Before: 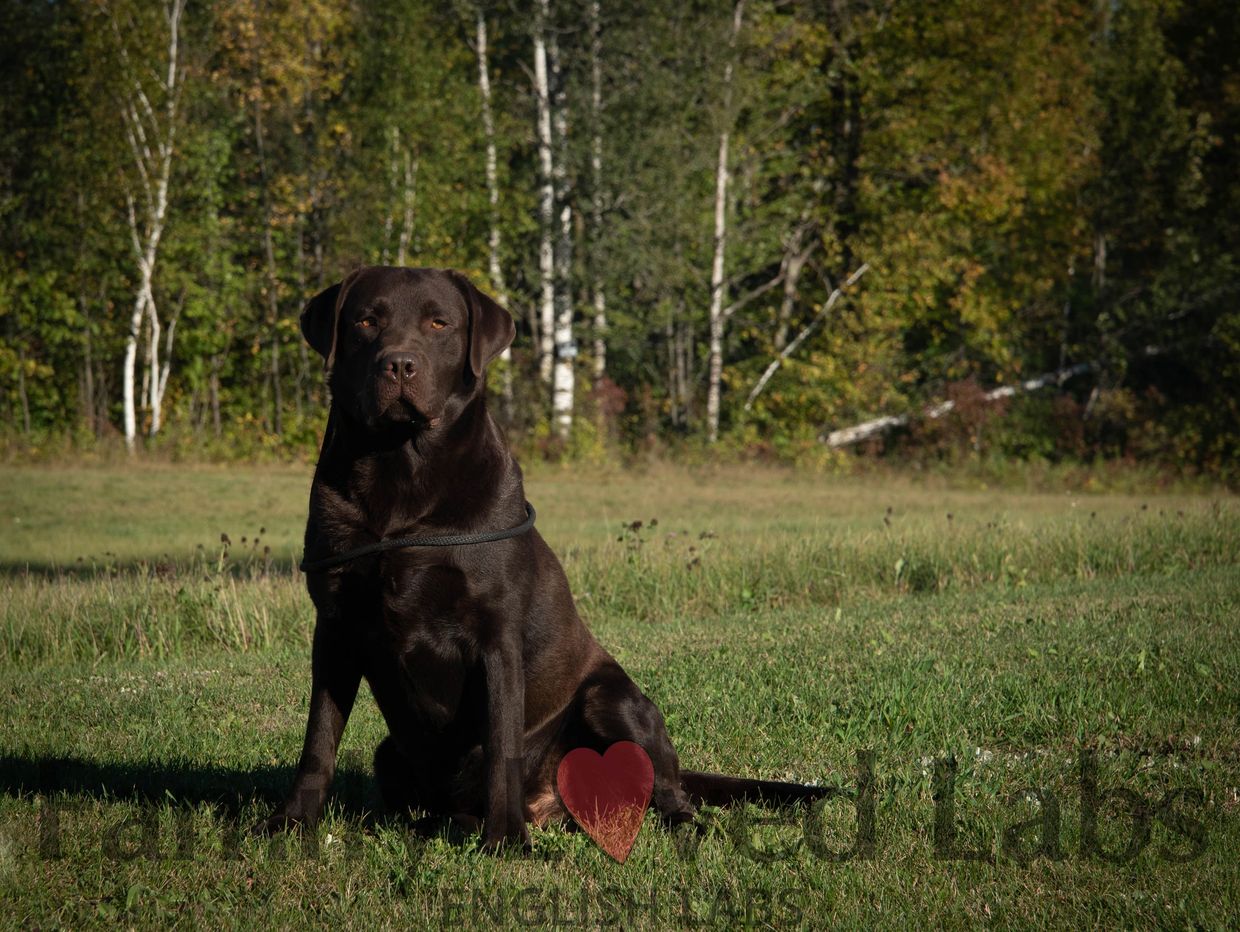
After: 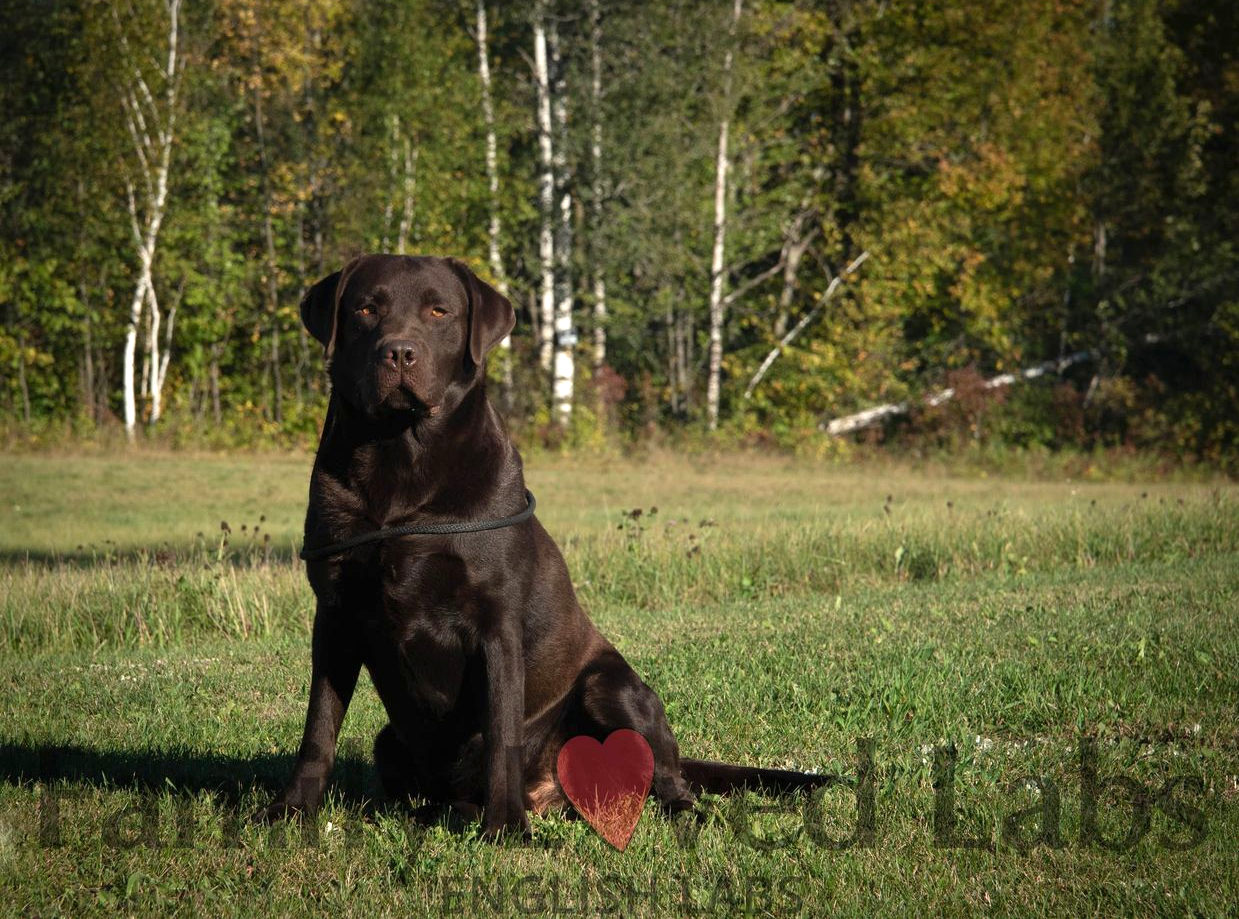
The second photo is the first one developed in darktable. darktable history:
crop: top 1.335%, right 0.06%
exposure: black level correction 0, exposure 0.595 EV, compensate highlight preservation false
